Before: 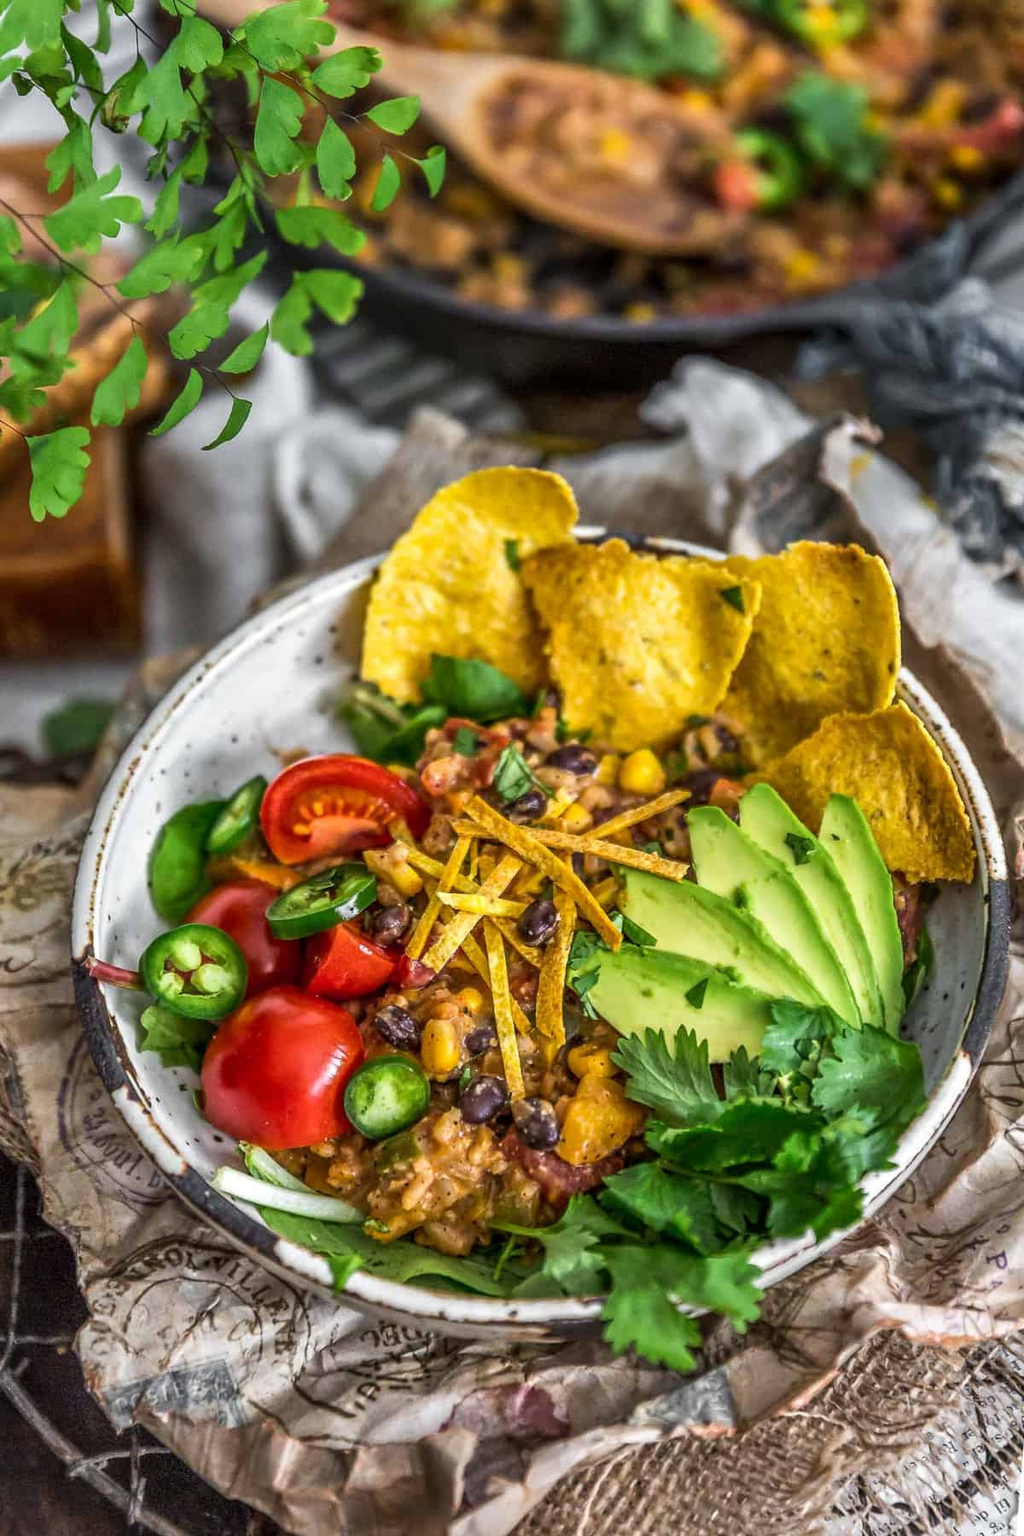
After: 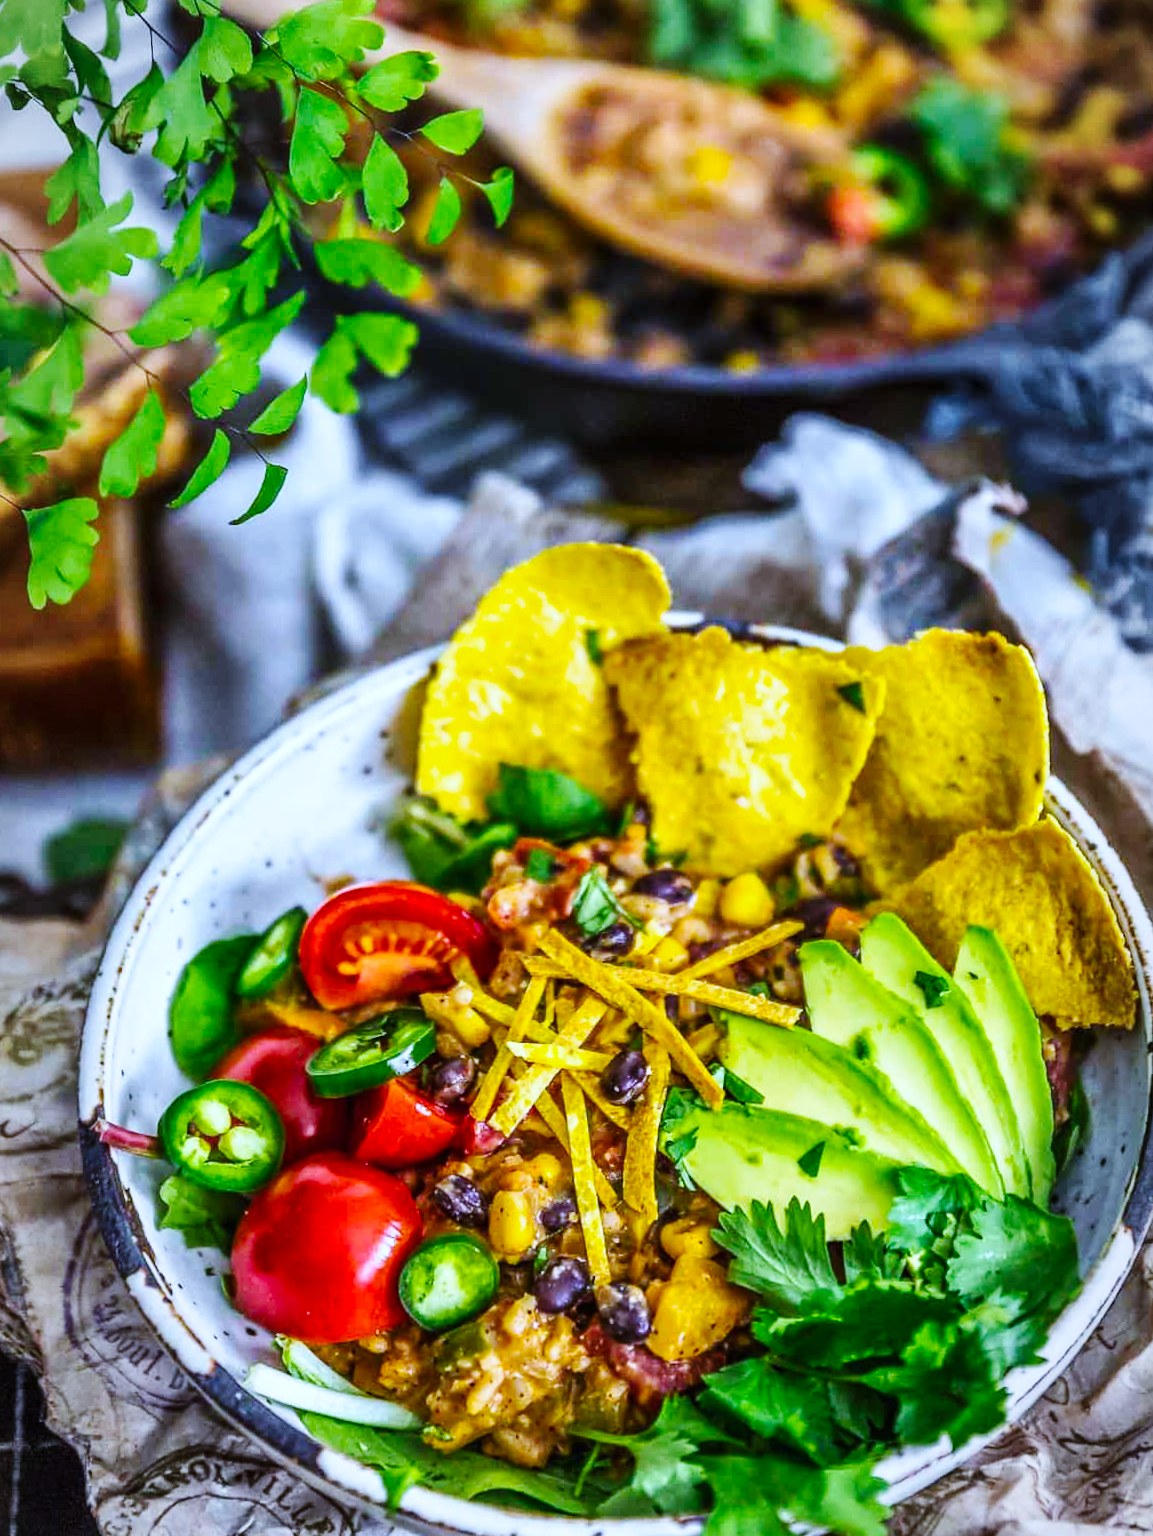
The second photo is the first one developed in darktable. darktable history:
crop and rotate: angle 0.2°, left 0.275%, right 3.127%, bottom 14.18%
exposure: black level correction -0.001, exposure 0.08 EV, compensate highlight preservation false
vignetting: fall-off start 97%, fall-off radius 100%, width/height ratio 0.609, unbound false
color balance rgb: perceptual saturation grading › global saturation 20%, global vibrance 20%
base curve: curves: ch0 [(0, 0) (0.032, 0.025) (0.121, 0.166) (0.206, 0.329) (0.605, 0.79) (1, 1)], preserve colors none
white balance: red 0.871, blue 1.249
